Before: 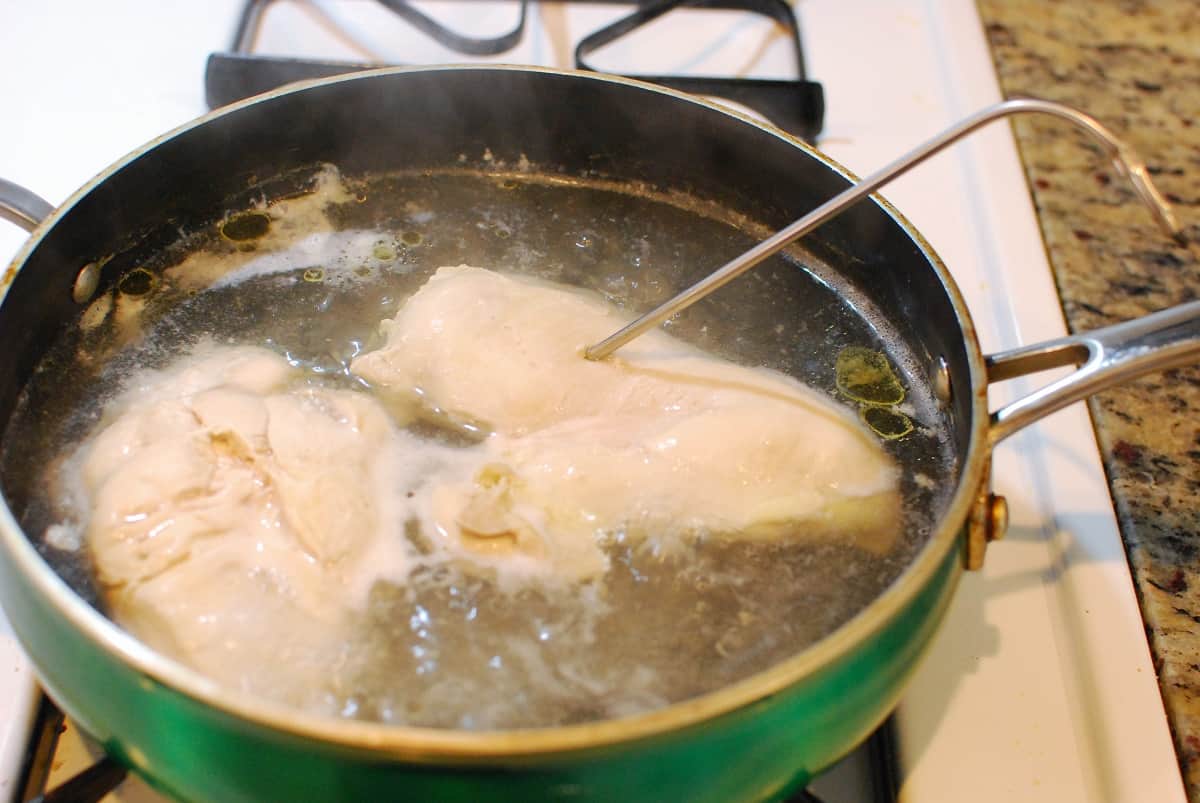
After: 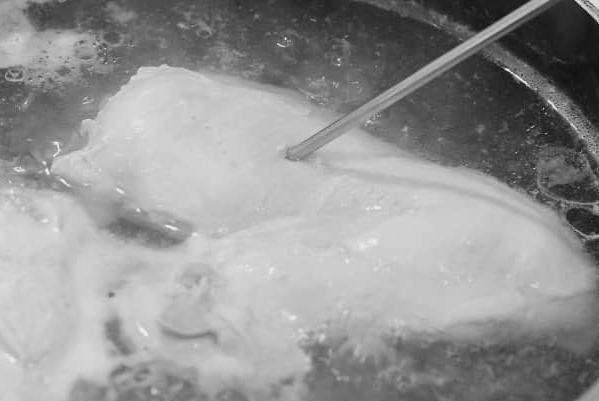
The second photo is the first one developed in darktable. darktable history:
crop: left 25%, top 25%, right 25%, bottom 25%
monochrome: a -92.57, b 58.91
